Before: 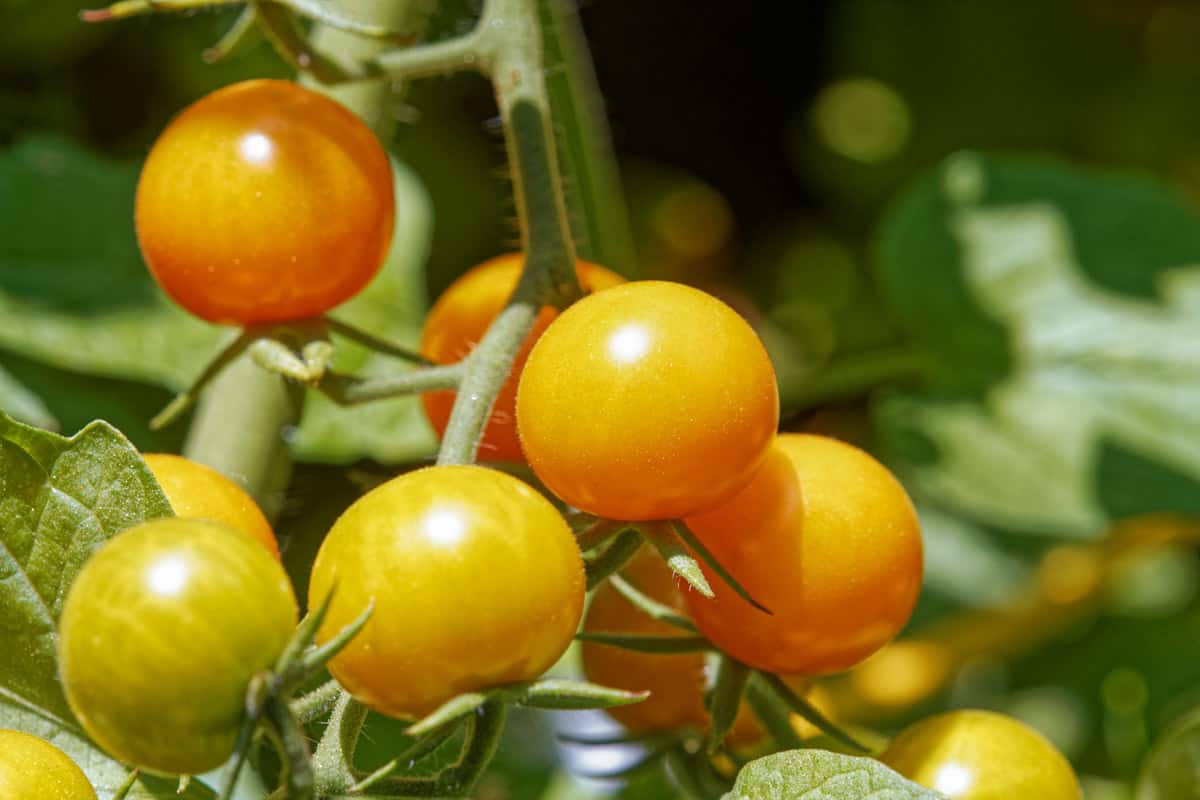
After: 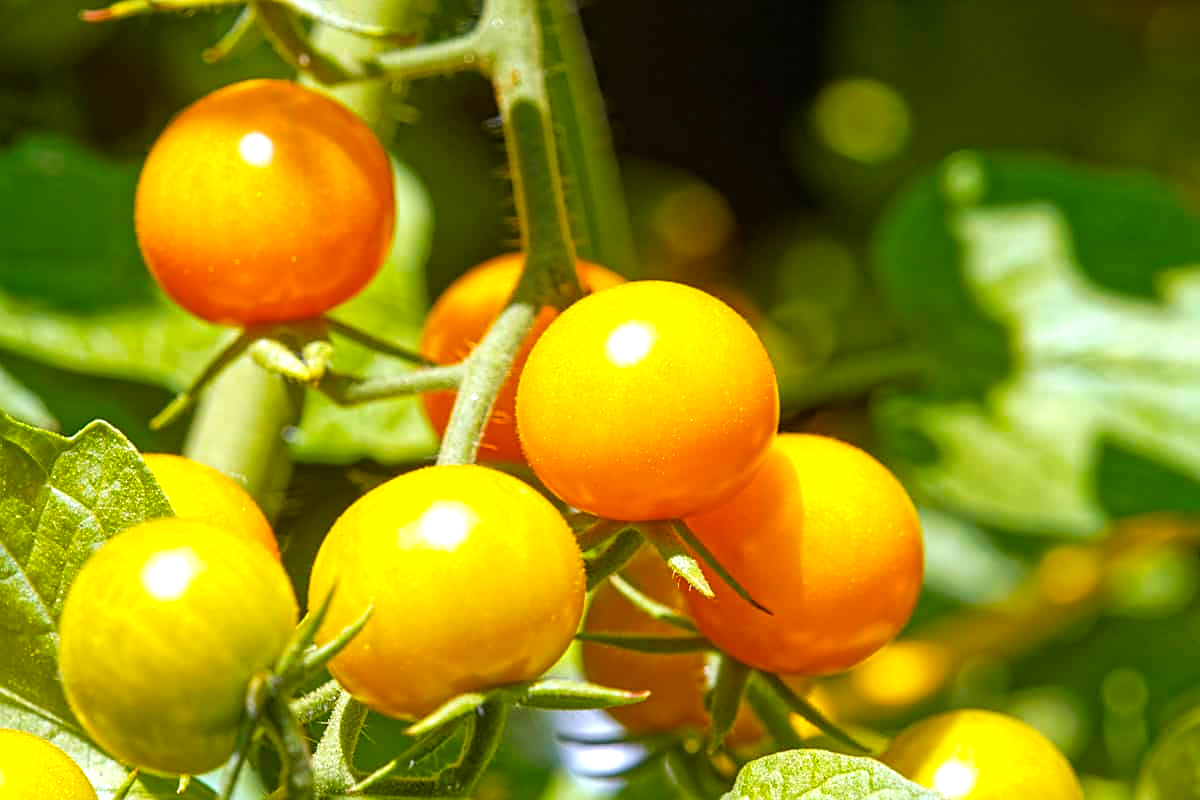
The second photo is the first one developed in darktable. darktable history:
sharpen: on, module defaults
exposure: black level correction 0, exposure 0.7 EV, compensate exposure bias true, compensate highlight preservation false
color balance rgb: perceptual saturation grading › global saturation 25%, global vibrance 20%
